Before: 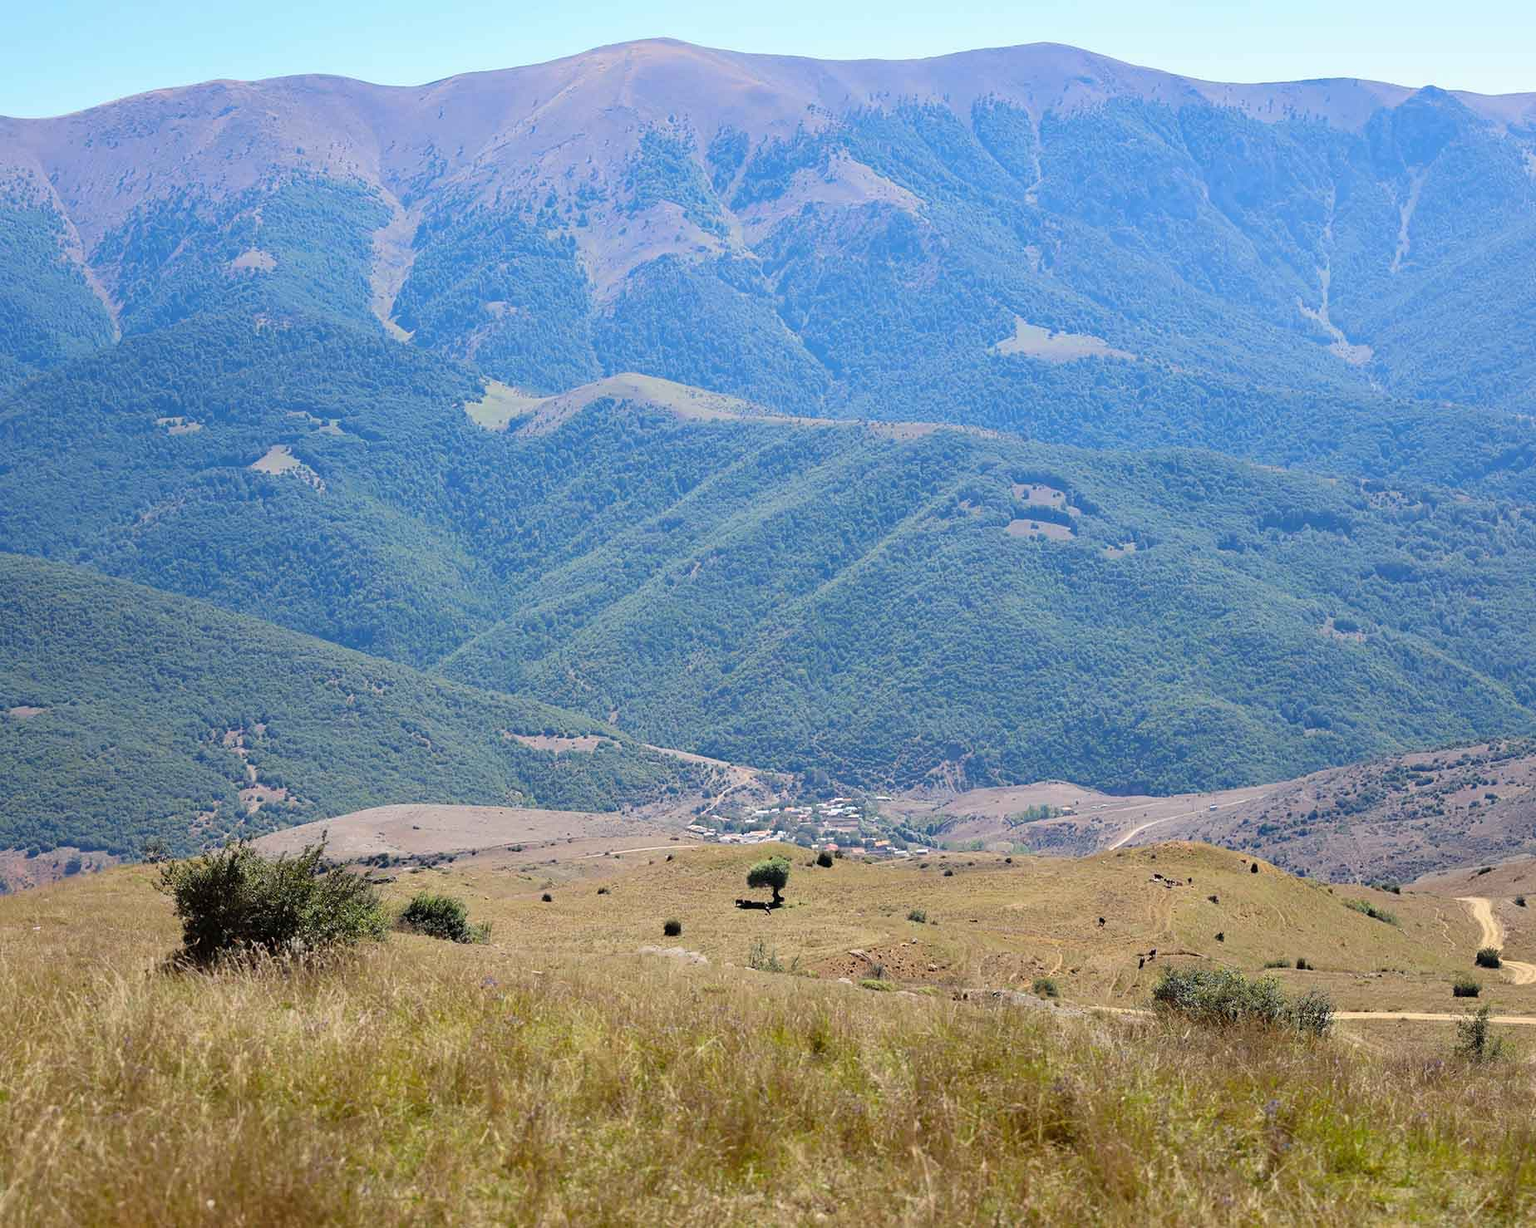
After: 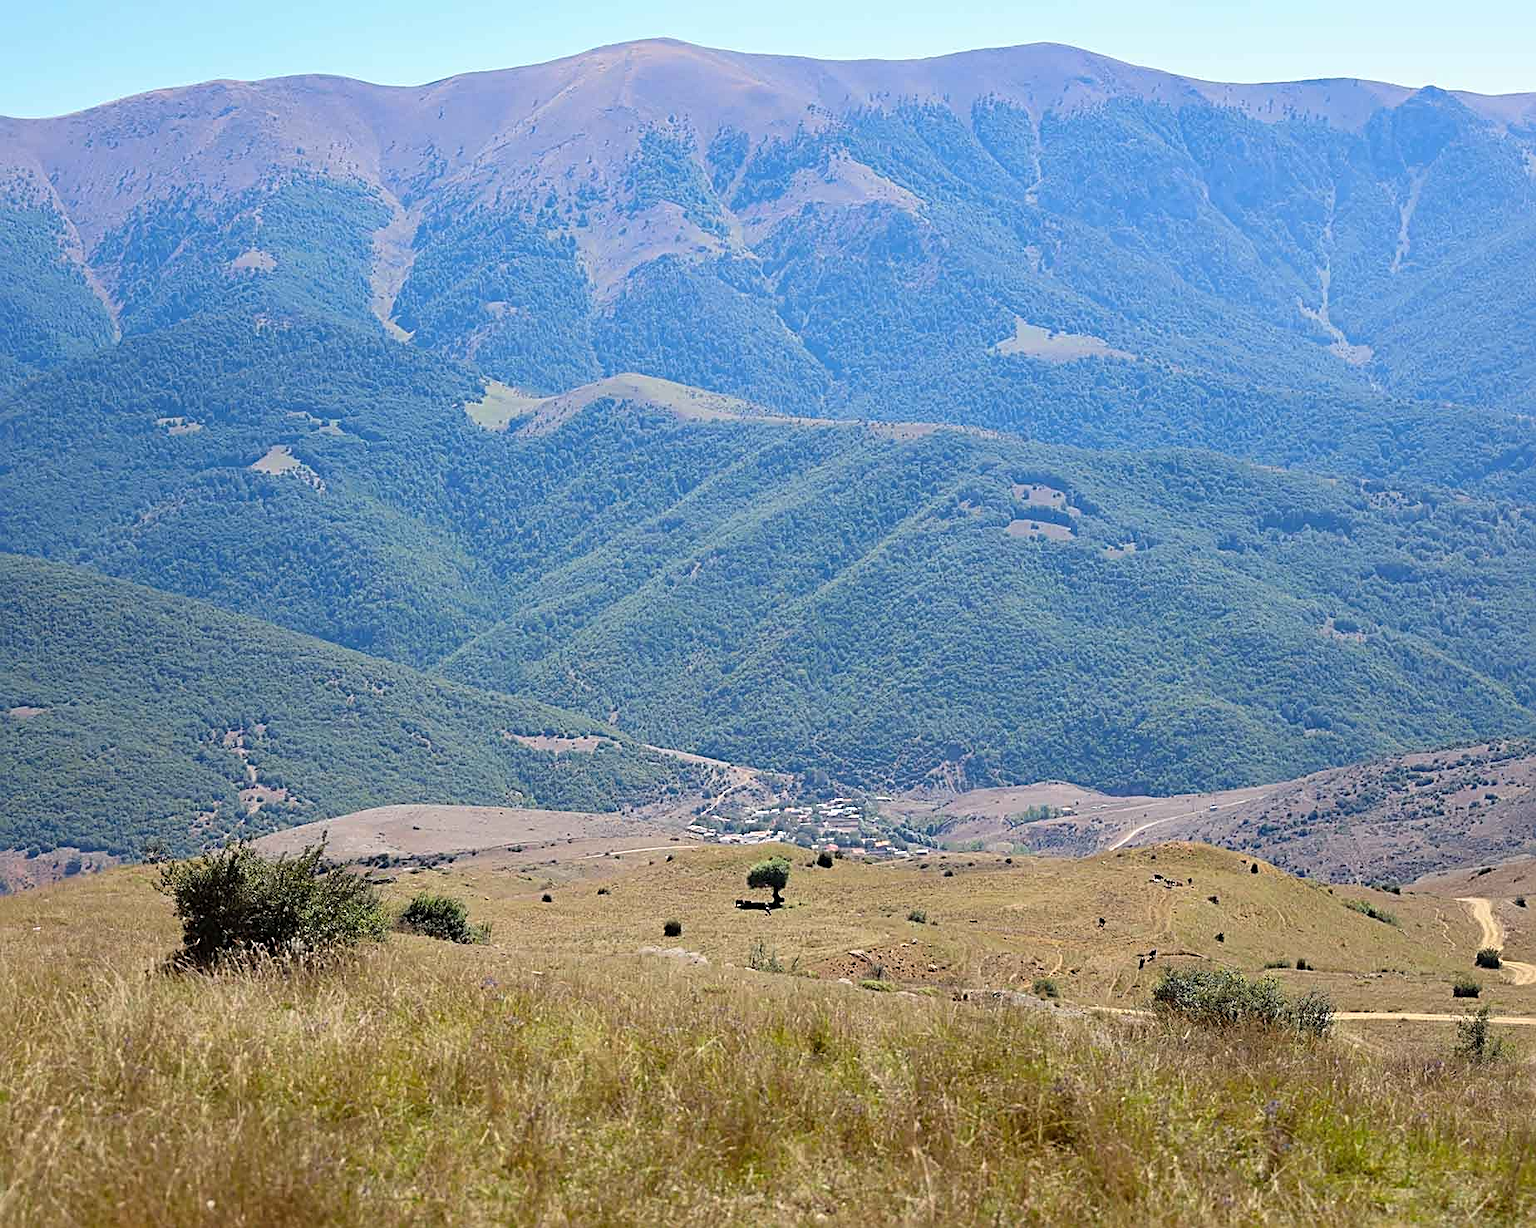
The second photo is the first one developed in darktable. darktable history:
sharpen: radius 3.103
